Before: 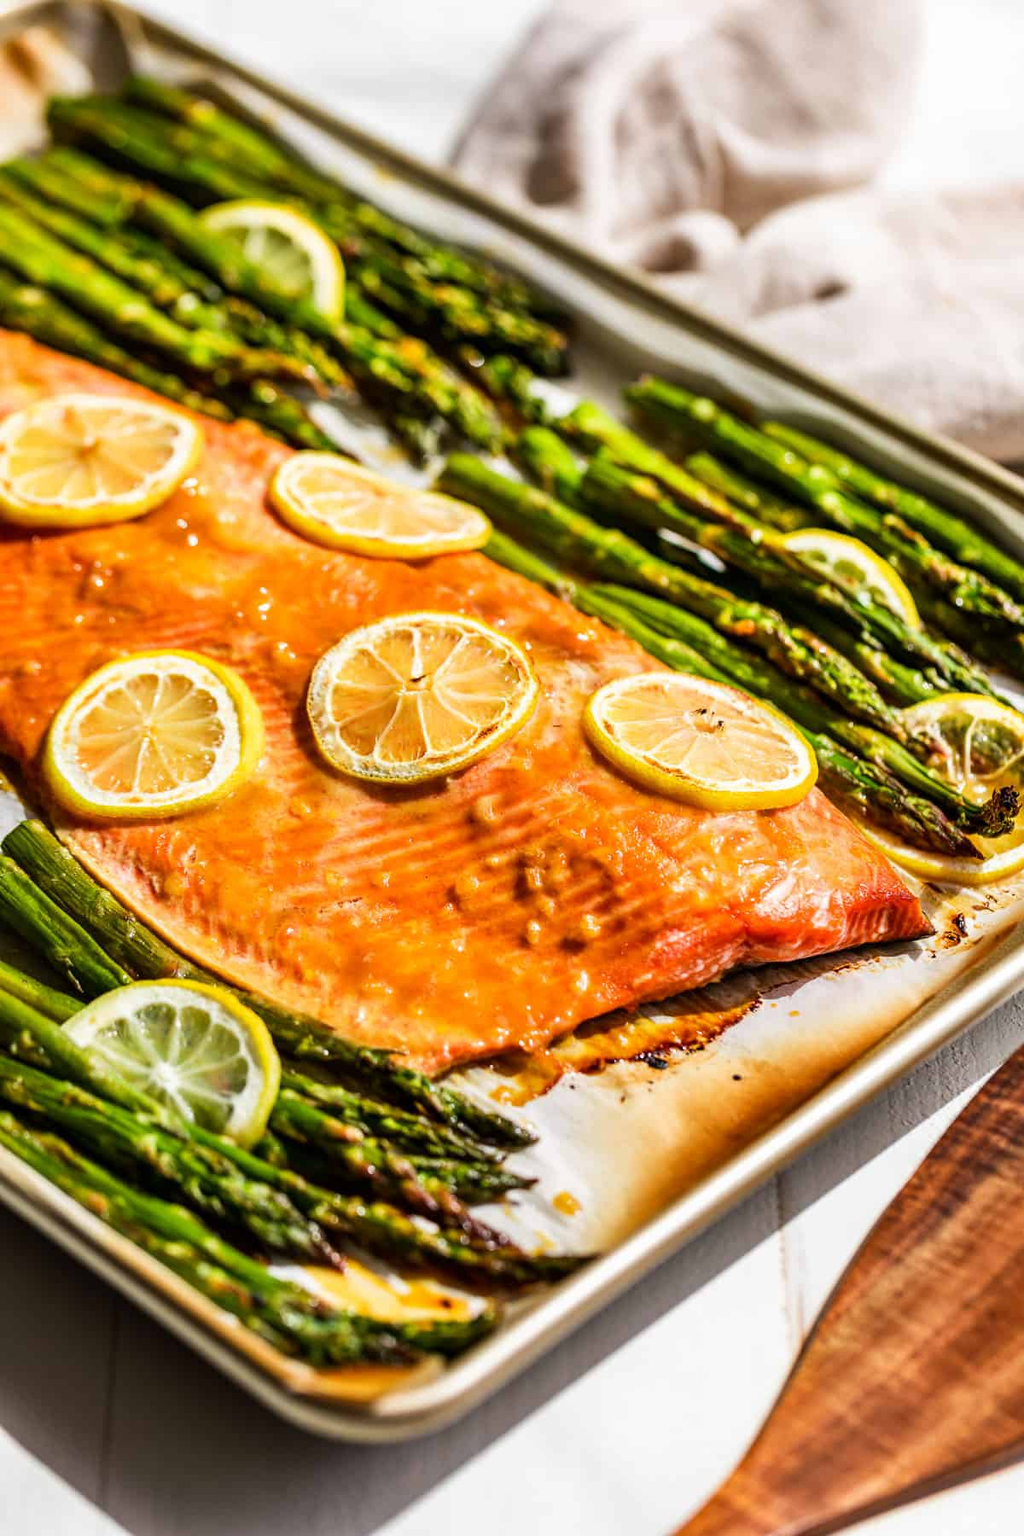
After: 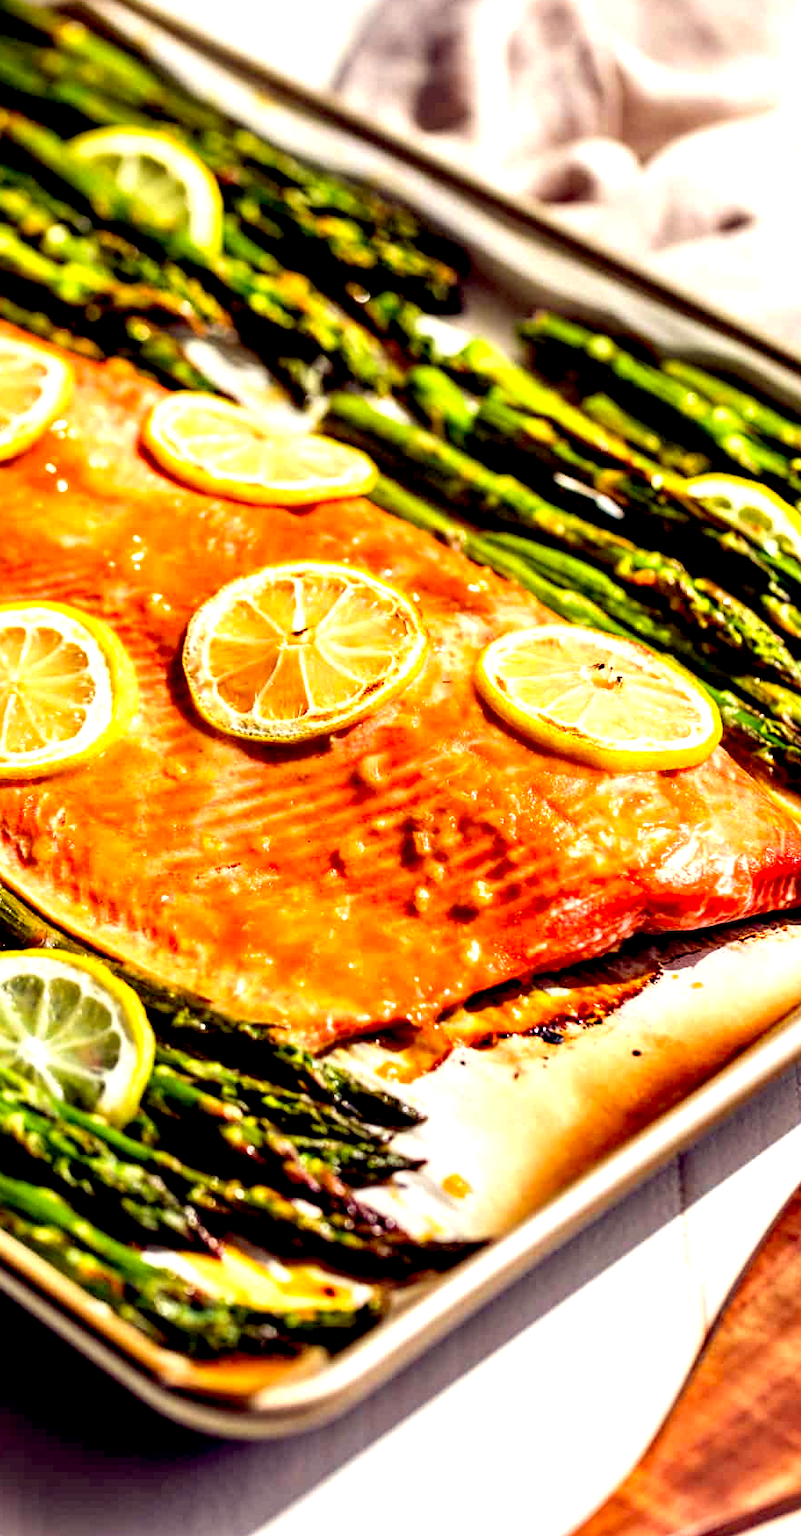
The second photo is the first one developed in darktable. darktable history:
crop and rotate: left 13.15%, top 5.251%, right 12.609%
color balance: lift [1.001, 0.997, 0.99, 1.01], gamma [1.007, 1, 0.975, 1.025], gain [1, 1.065, 1.052, 0.935], contrast 13.25%
rotate and perspective: crop left 0, crop top 0
exposure: black level correction 0.031, exposure 0.304 EV, compensate highlight preservation false
